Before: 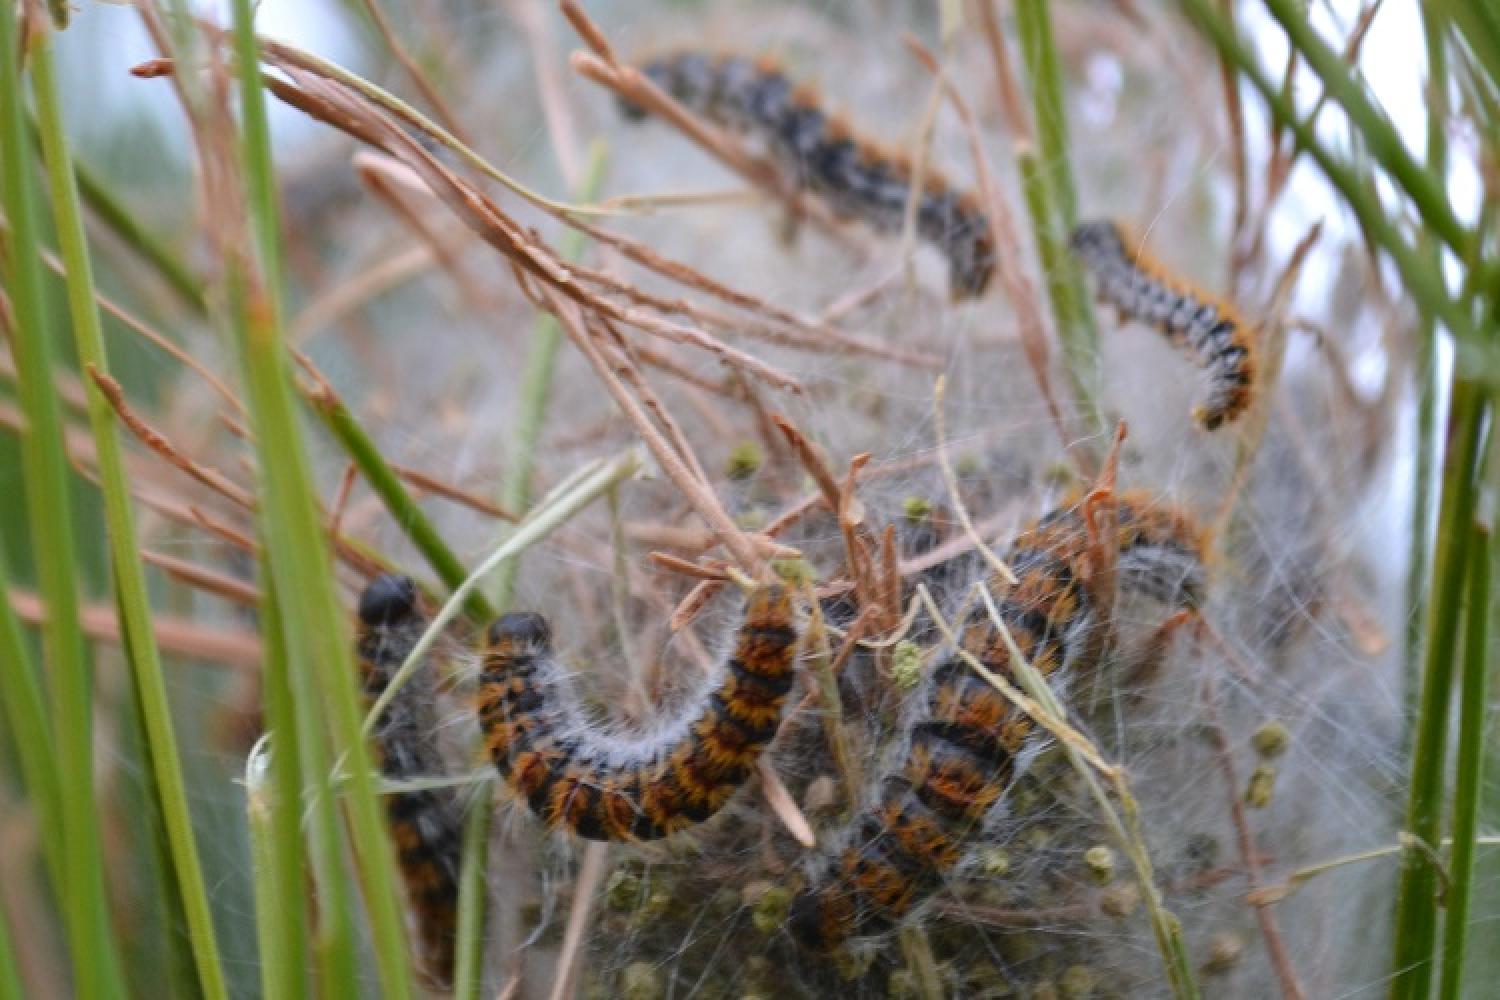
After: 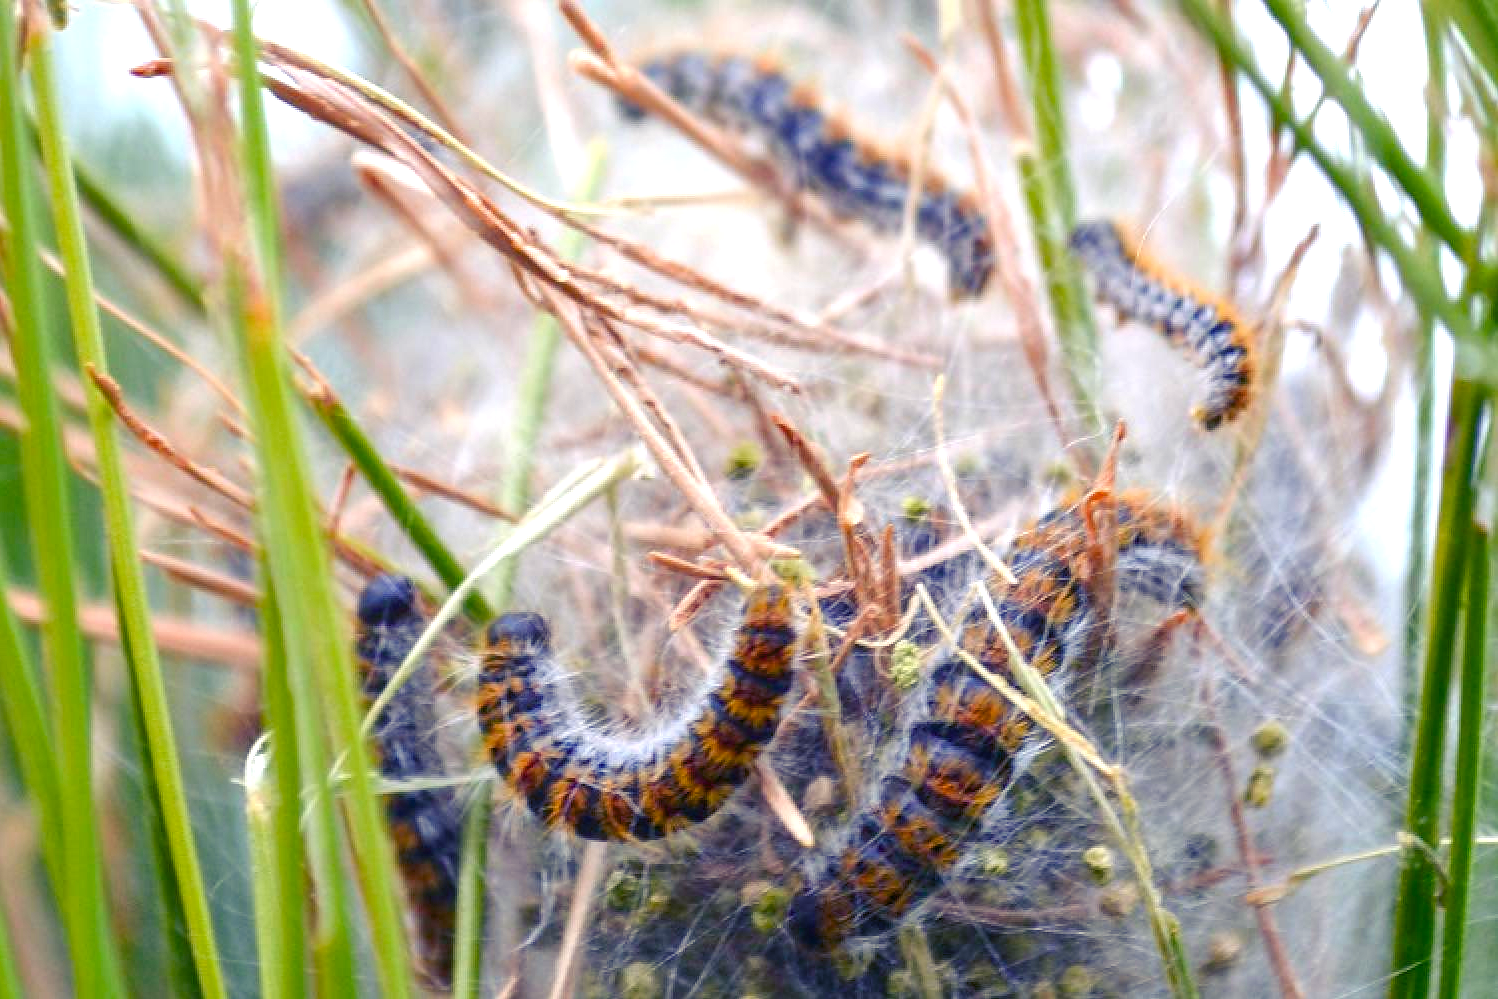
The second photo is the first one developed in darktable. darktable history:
local contrast: detail 110%
sharpen: radius 1.559, amount 0.373, threshold 1.271
color balance rgb: shadows lift › luminance -28.76%, shadows lift › chroma 15%, shadows lift › hue 270°, power › chroma 1%, power › hue 255°, highlights gain › luminance 7.14%, highlights gain › chroma 2%, highlights gain › hue 90°, global offset › luminance -0.29%, global offset › hue 260°, perceptual saturation grading › global saturation 20%, perceptual saturation grading › highlights -13.92%, perceptual saturation grading › shadows 50%
crop and rotate: left 0.126%
exposure: black level correction 0, exposure 0.877 EV, compensate exposure bias true, compensate highlight preservation false
